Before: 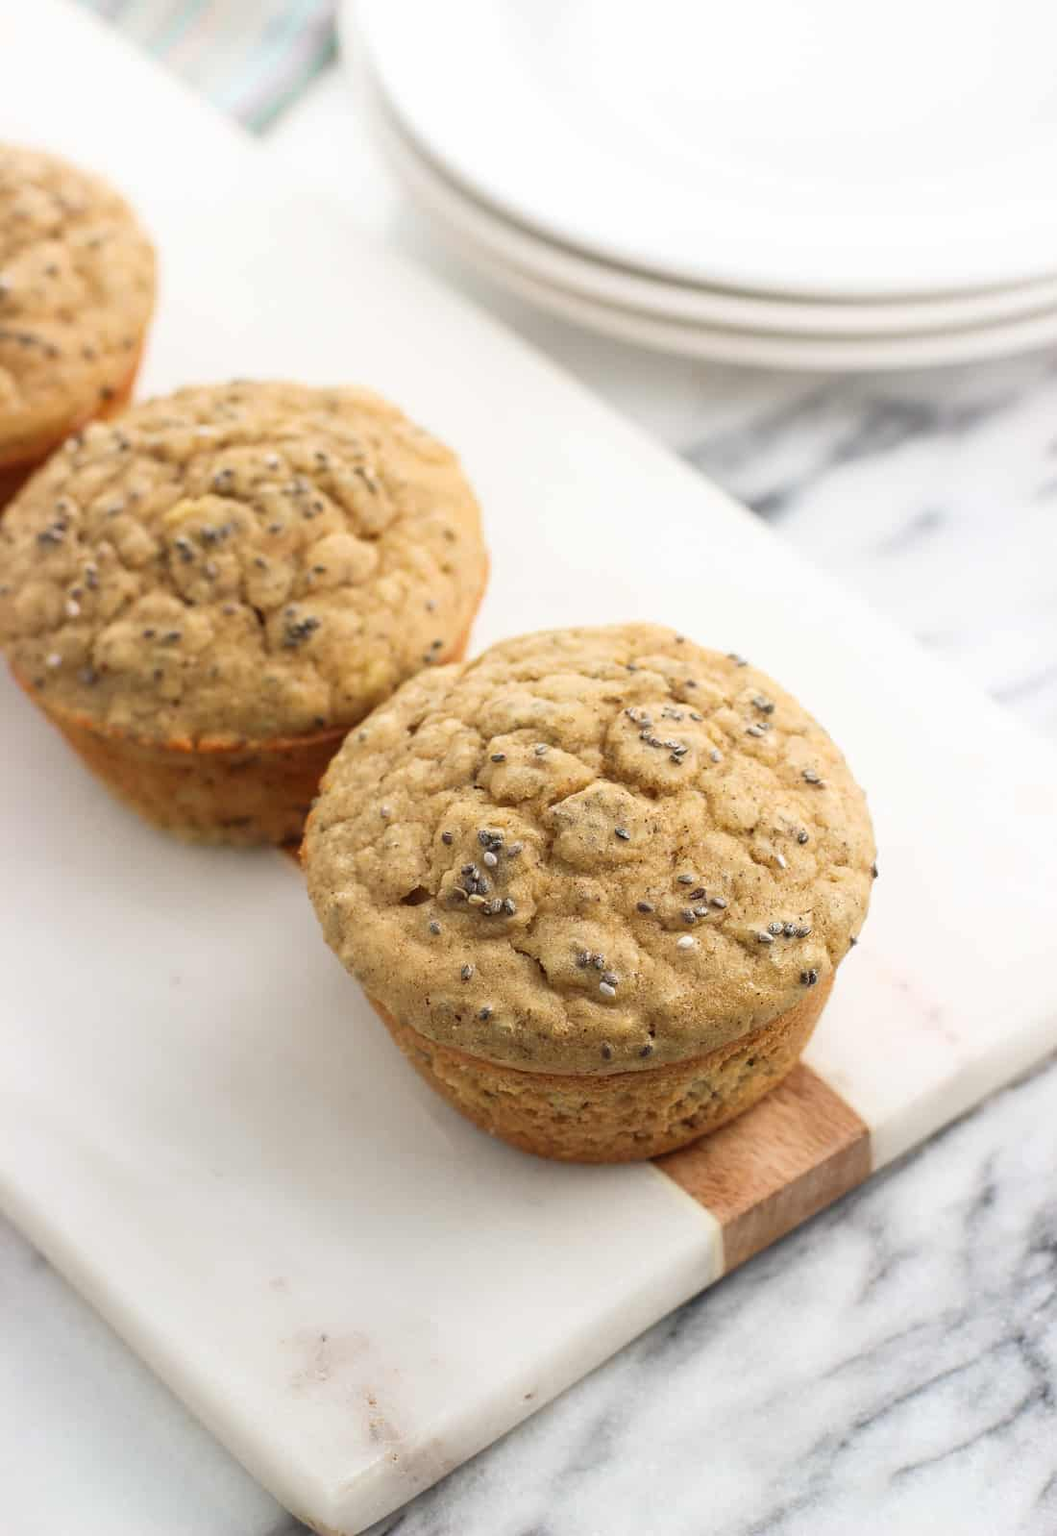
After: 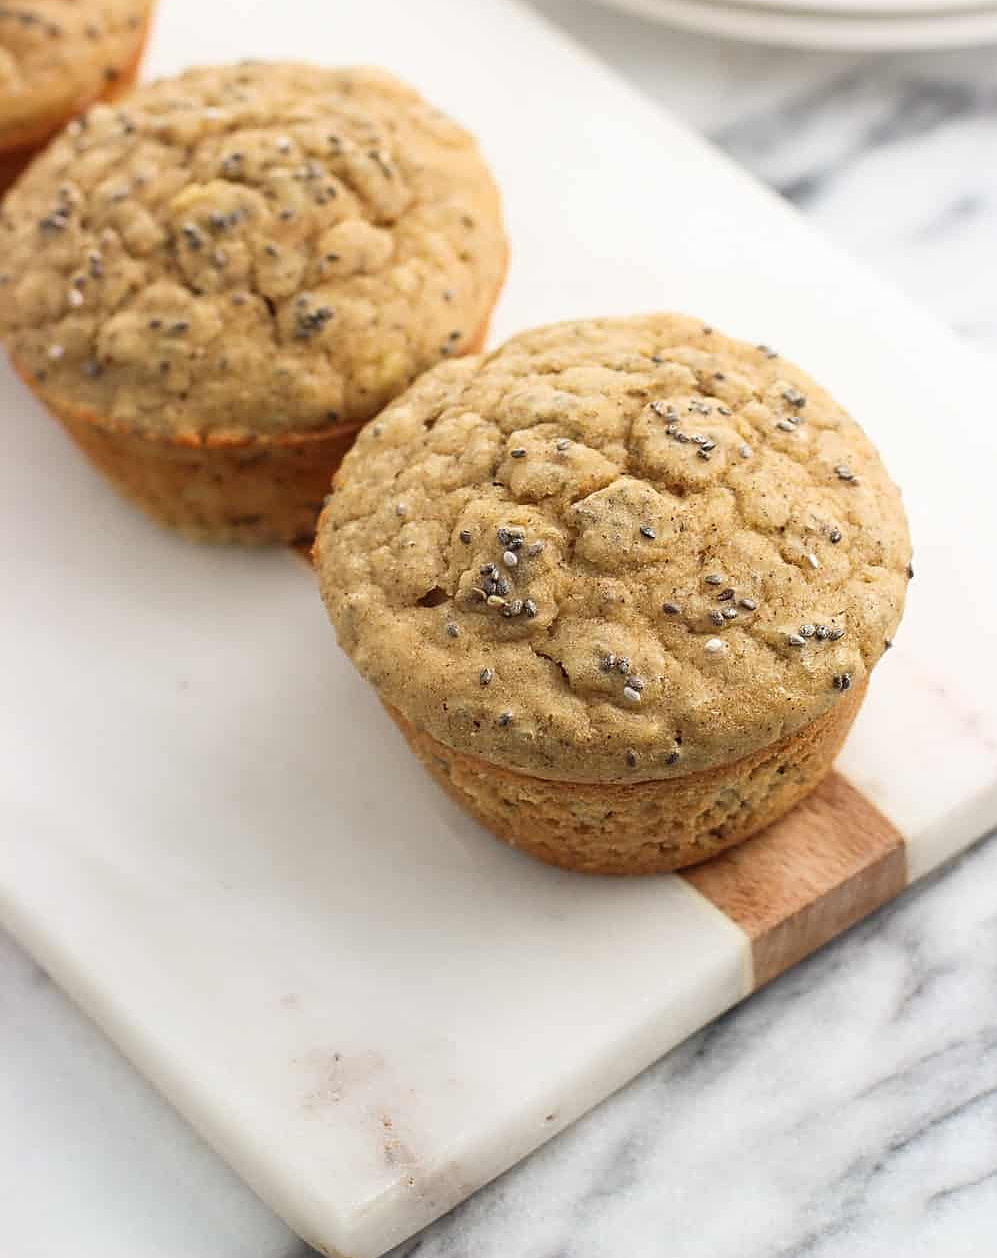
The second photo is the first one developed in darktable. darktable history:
exposure: compensate highlight preservation false
sharpen: on, module defaults
crop: top 20.967%, right 9.341%, bottom 0.258%
